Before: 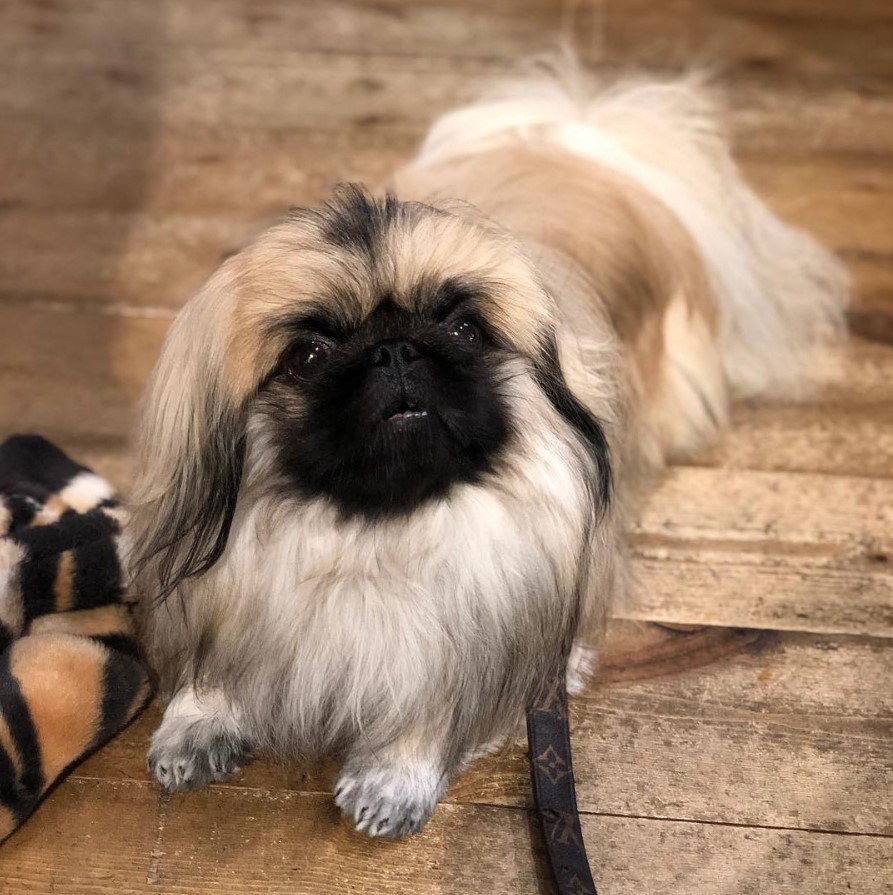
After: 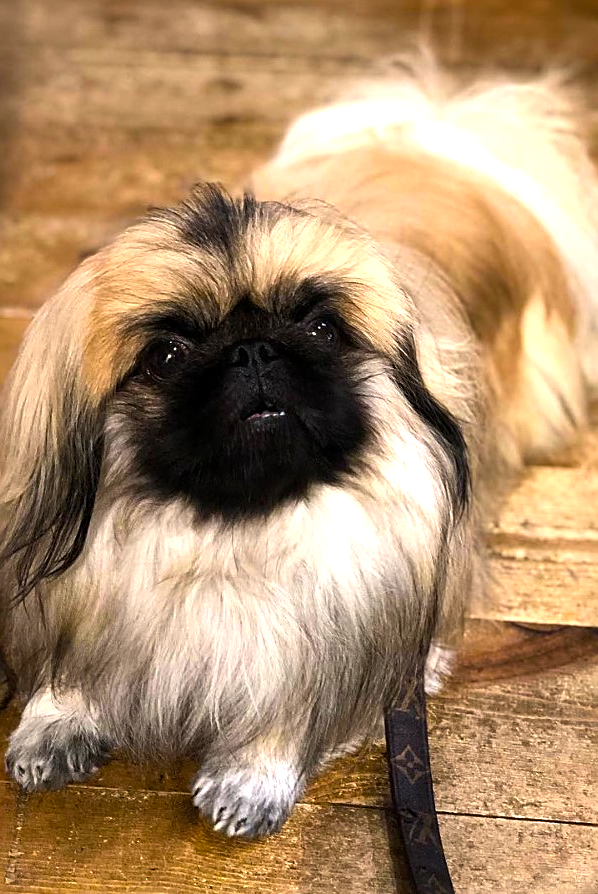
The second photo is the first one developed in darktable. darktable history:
sharpen: on, module defaults
local contrast: mode bilateral grid, contrast 16, coarseness 37, detail 106%, midtone range 0.2
crop and rotate: left 16.002%, right 16.936%
color balance rgb: perceptual saturation grading › global saturation 29.472%, perceptual brilliance grading › global brilliance 15.063%, perceptual brilliance grading › shadows -34.302%, global vibrance 30.752%
